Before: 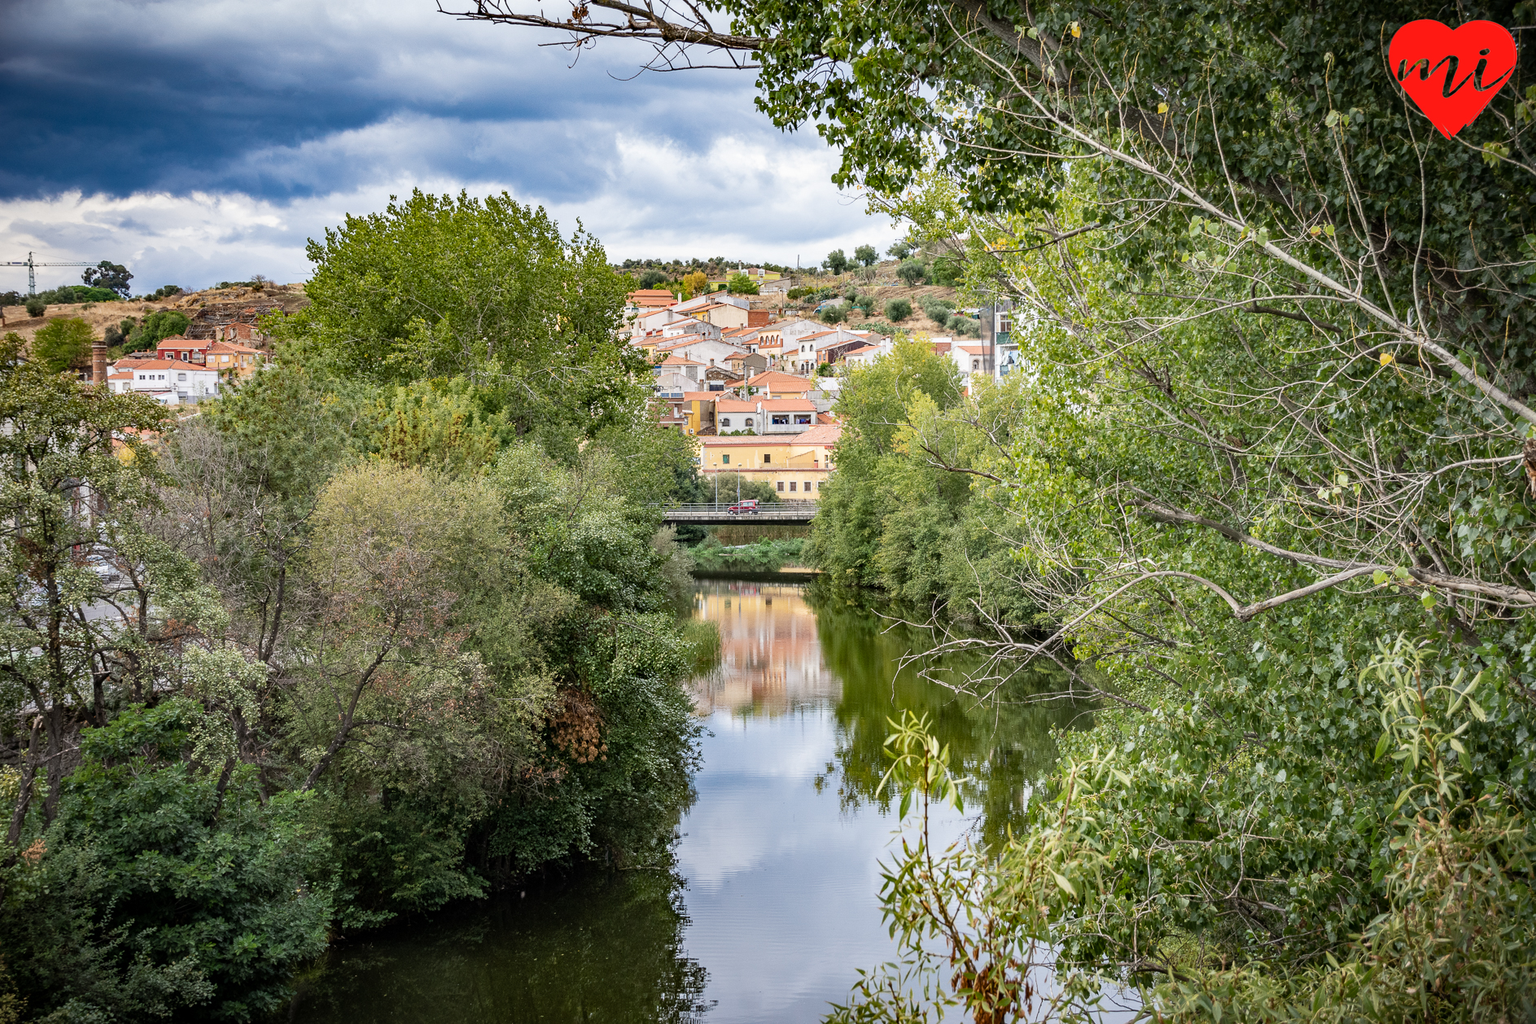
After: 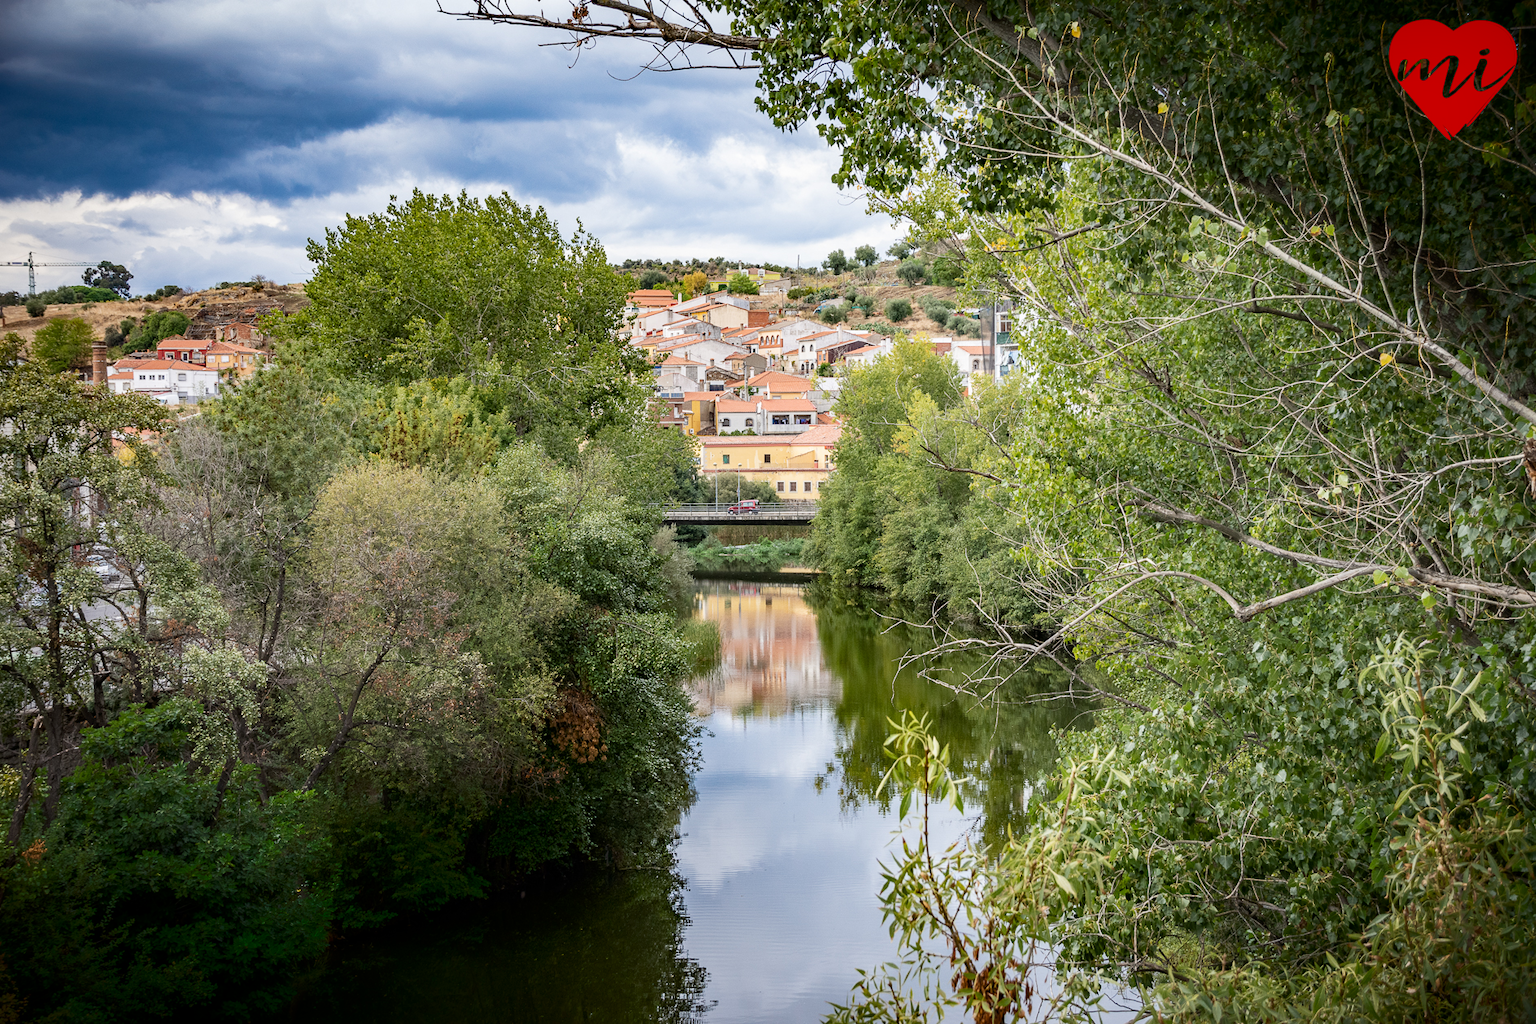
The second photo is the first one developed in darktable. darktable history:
shadows and highlights: shadows -69.7, highlights 36.18, soften with gaussian
